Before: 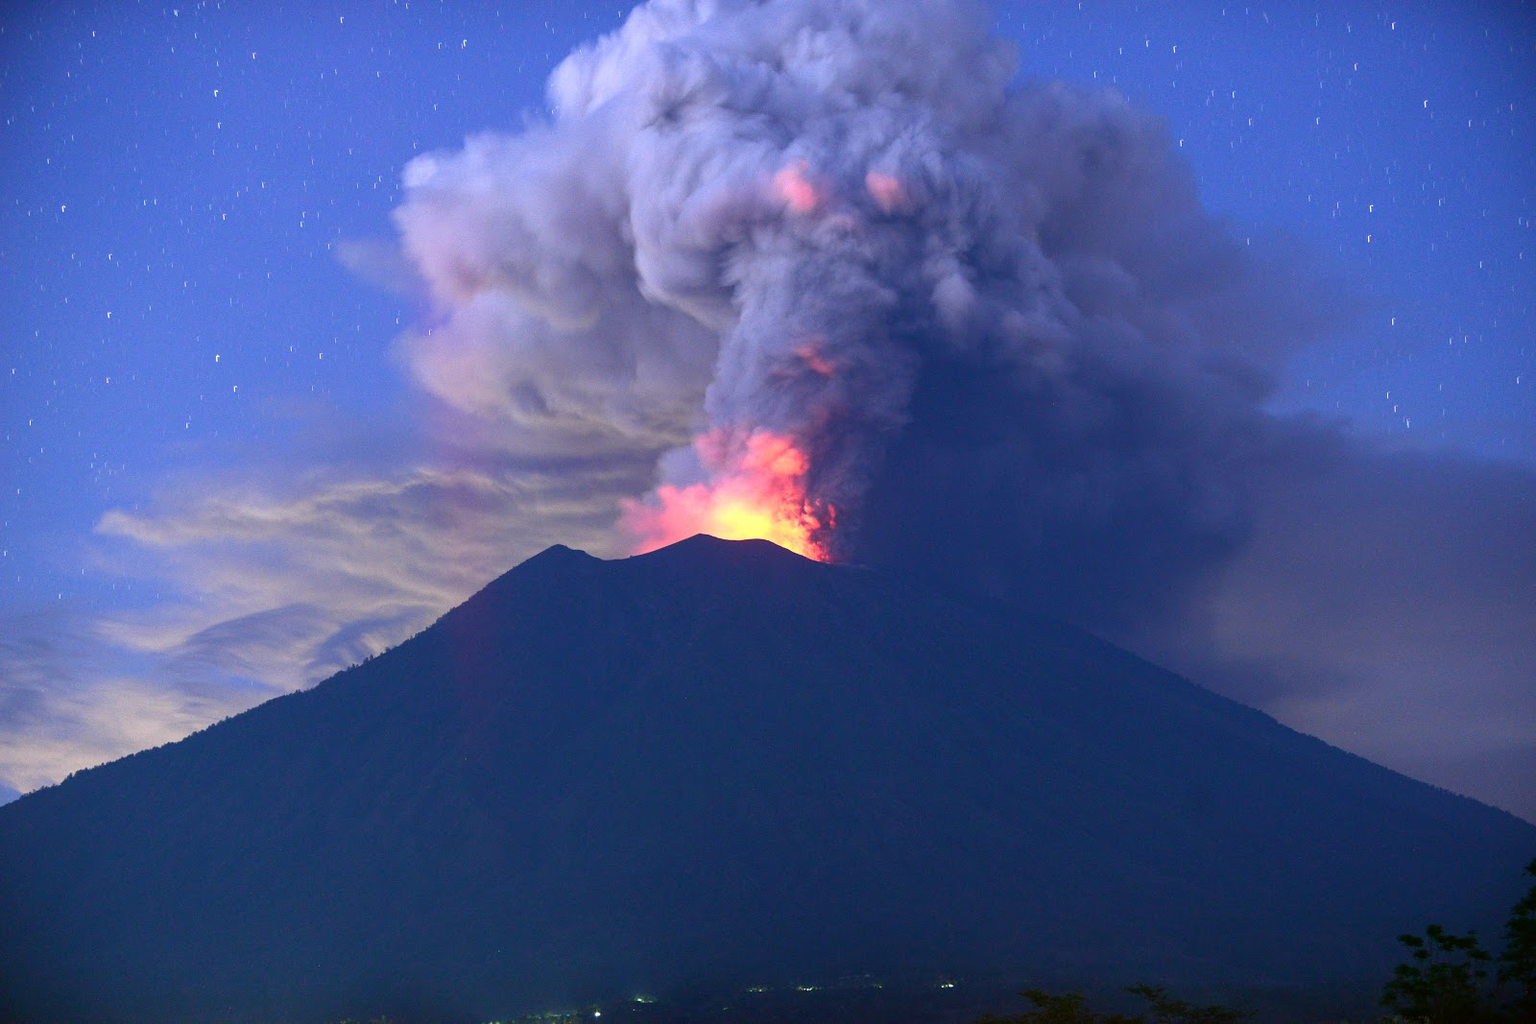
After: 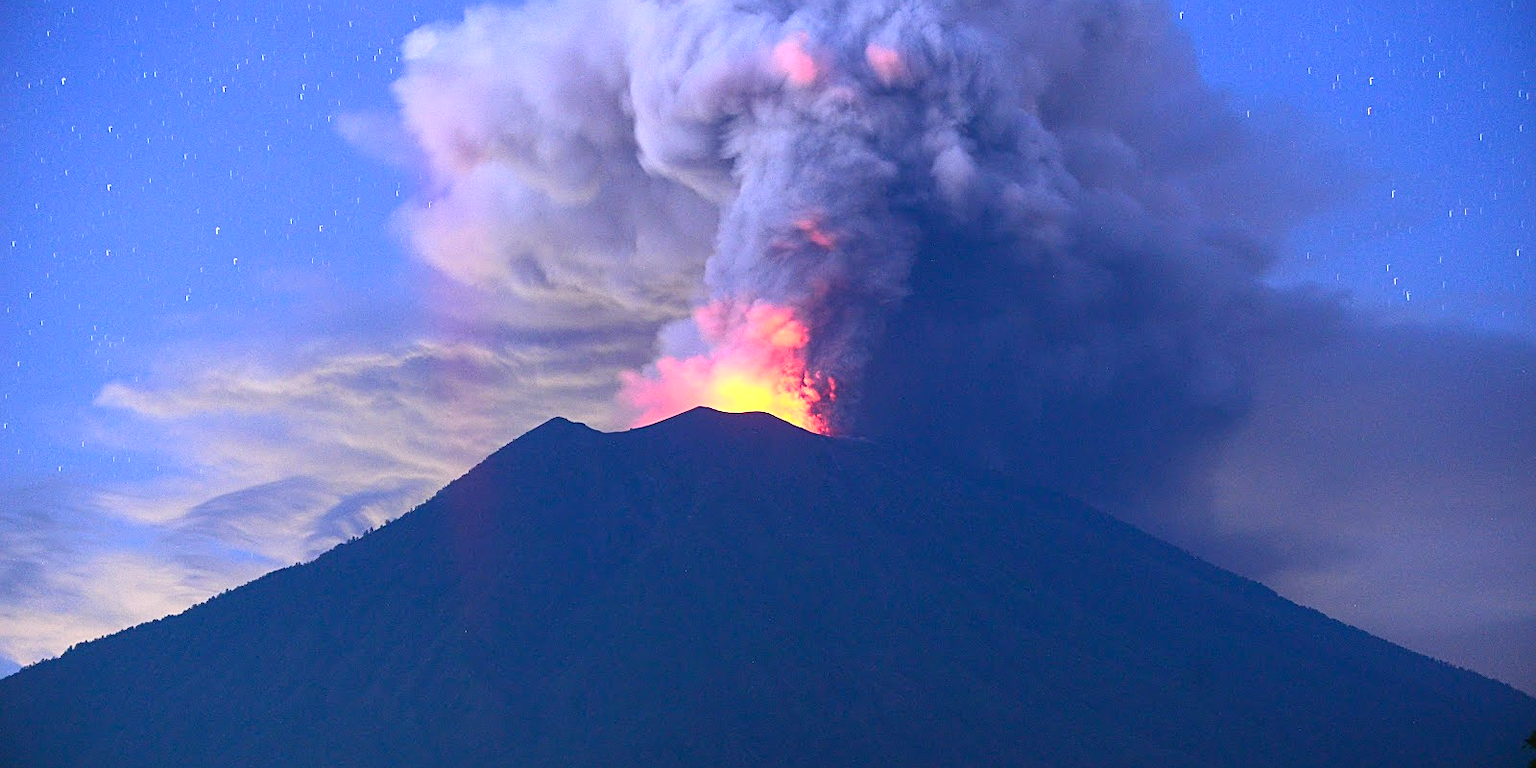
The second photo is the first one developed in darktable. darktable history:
sharpen: on, module defaults
crop and rotate: top 12.5%, bottom 12.5%
contrast brightness saturation: contrast 0.2, brightness 0.16, saturation 0.22
